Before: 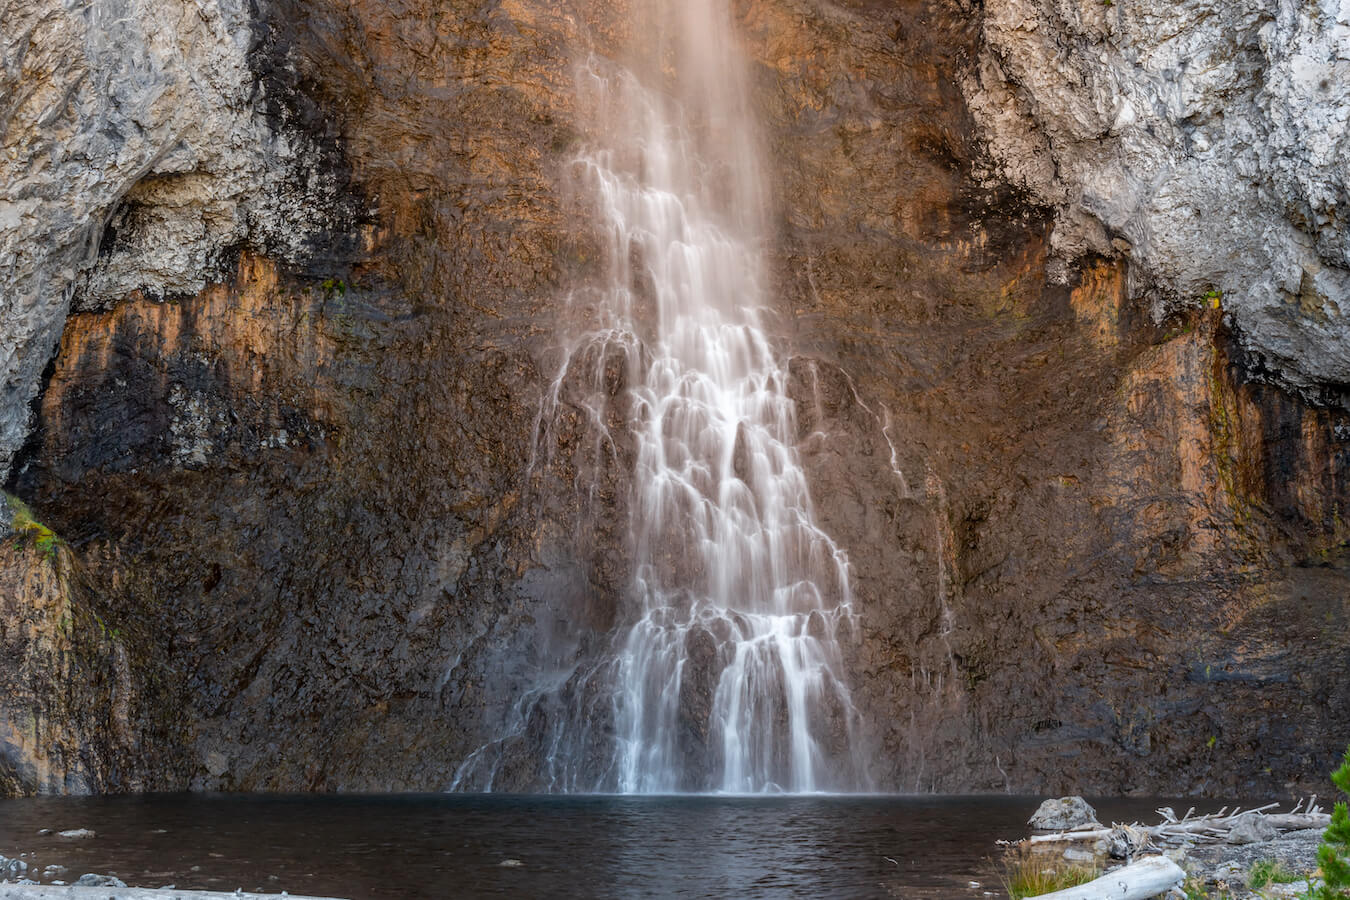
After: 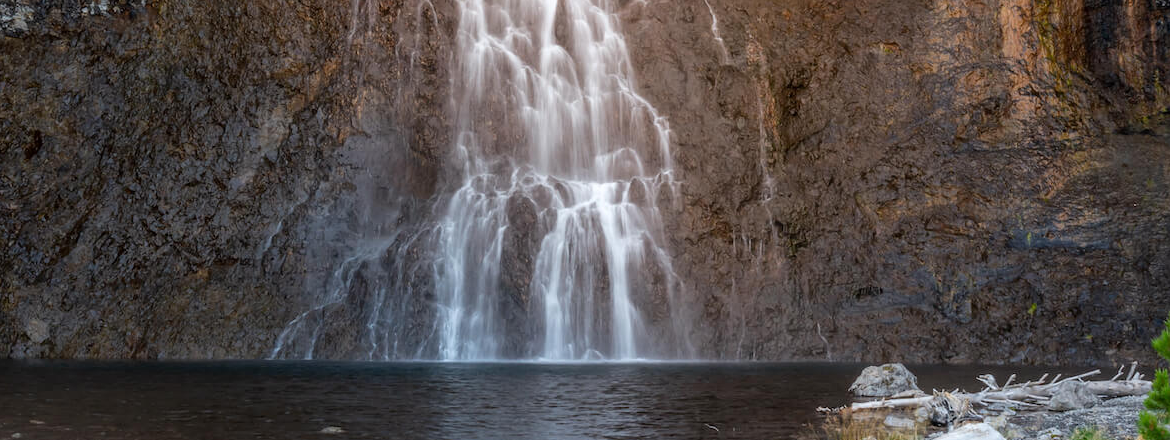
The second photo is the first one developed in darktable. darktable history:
crop and rotate: left 13.306%, top 48.129%, bottom 2.928%
local contrast: mode bilateral grid, contrast 10, coarseness 25, detail 110%, midtone range 0.2
